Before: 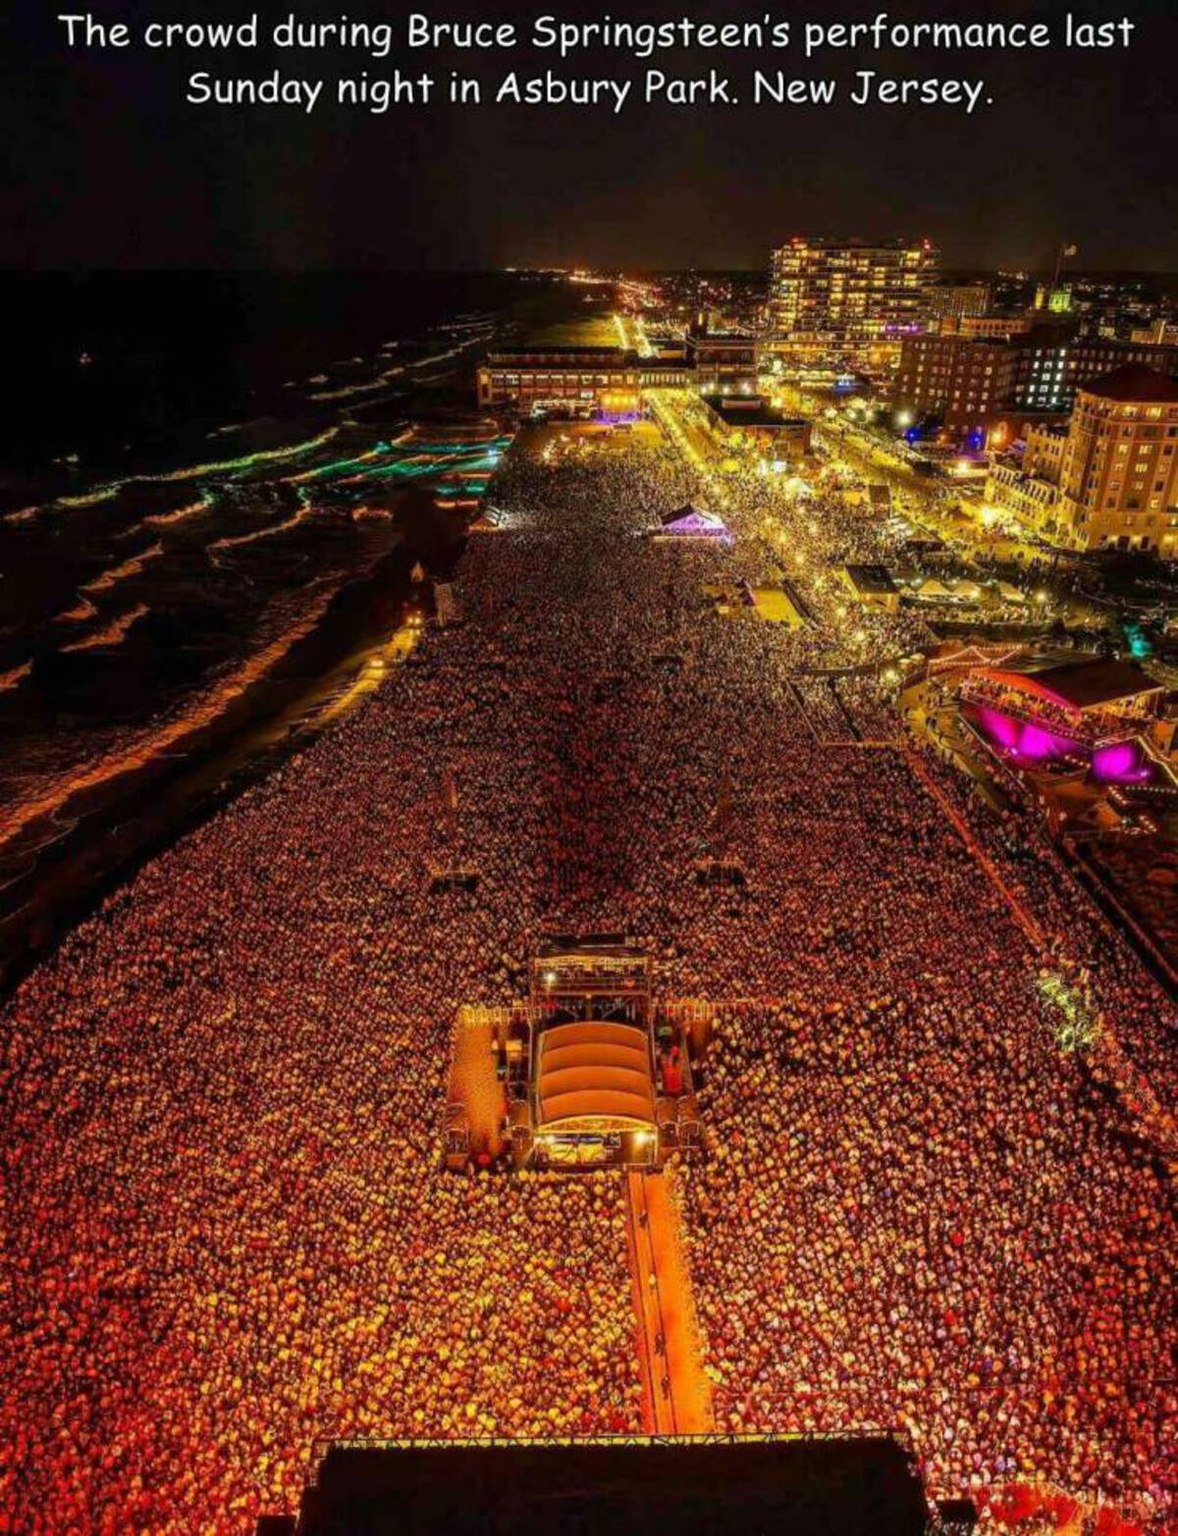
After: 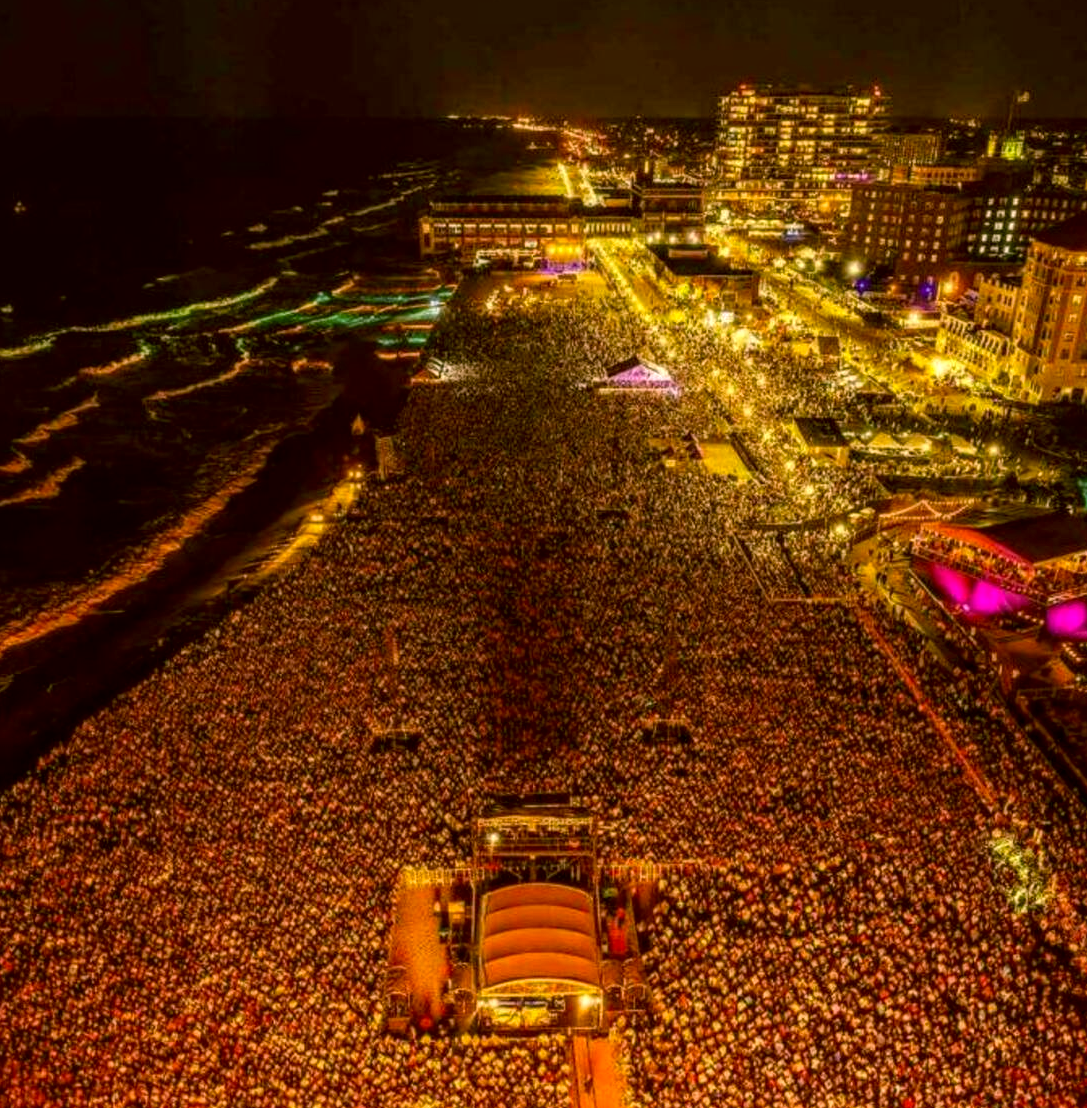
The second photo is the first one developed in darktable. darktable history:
crop: left 5.62%, top 10.11%, right 3.742%, bottom 19.075%
local contrast: highlights 26%, detail 130%
color correction: highlights a* 8.55, highlights b* 15, shadows a* -0.393, shadows b* 27.26
